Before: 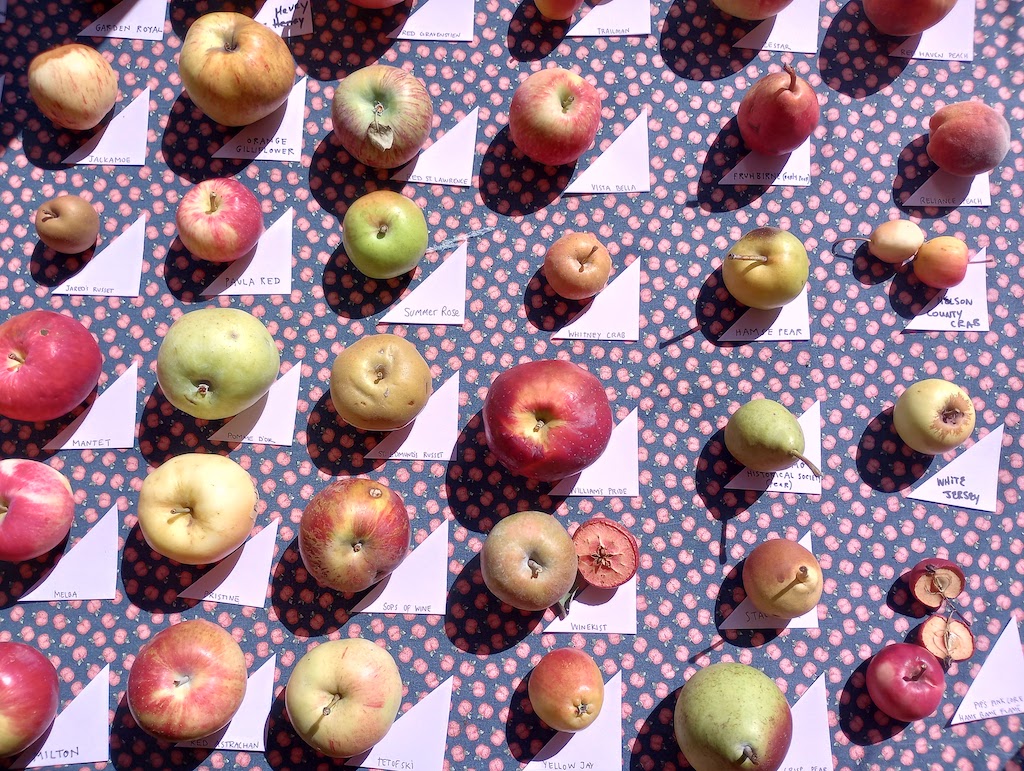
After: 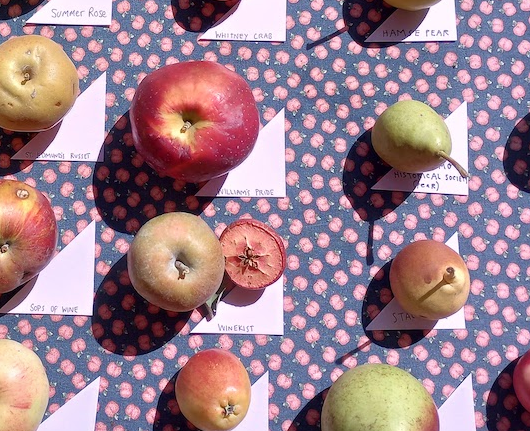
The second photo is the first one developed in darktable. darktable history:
shadows and highlights: shadows 49, highlights -41, soften with gaussian
white balance: emerald 1
crop: left 34.479%, top 38.822%, right 13.718%, bottom 5.172%
